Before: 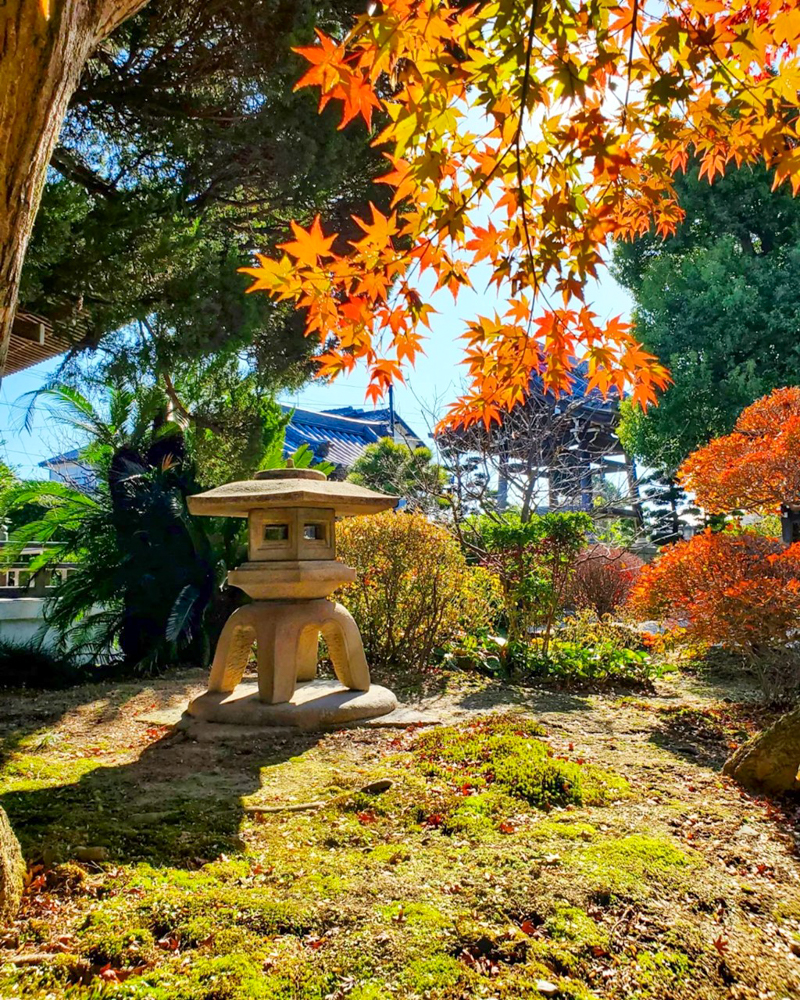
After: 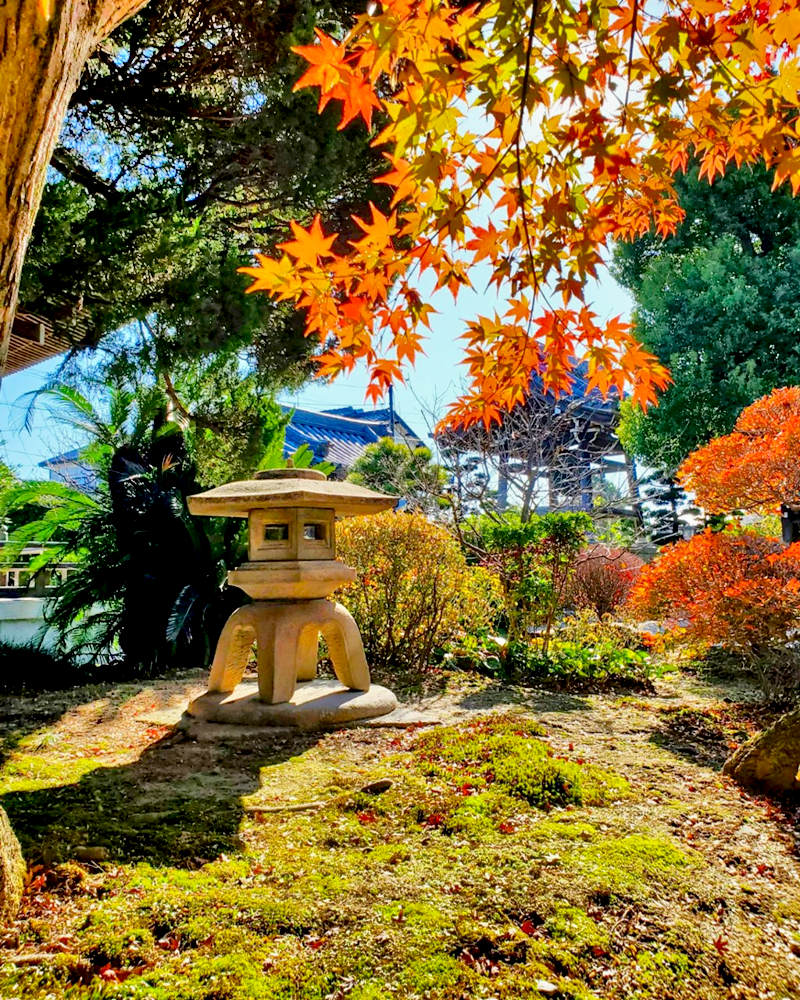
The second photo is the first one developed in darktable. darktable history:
shadows and highlights: radius 123.98, shadows 100, white point adjustment -3, highlights -100, highlights color adjustment 89.84%, soften with gaussian
exposure: black level correction 0.009, compensate highlight preservation false
tone equalizer: -8 EV 0.001 EV, -7 EV -0.004 EV, -6 EV 0.009 EV, -5 EV 0.032 EV, -4 EV 0.276 EV, -3 EV 0.644 EV, -2 EV 0.584 EV, -1 EV 0.187 EV, +0 EV 0.024 EV
